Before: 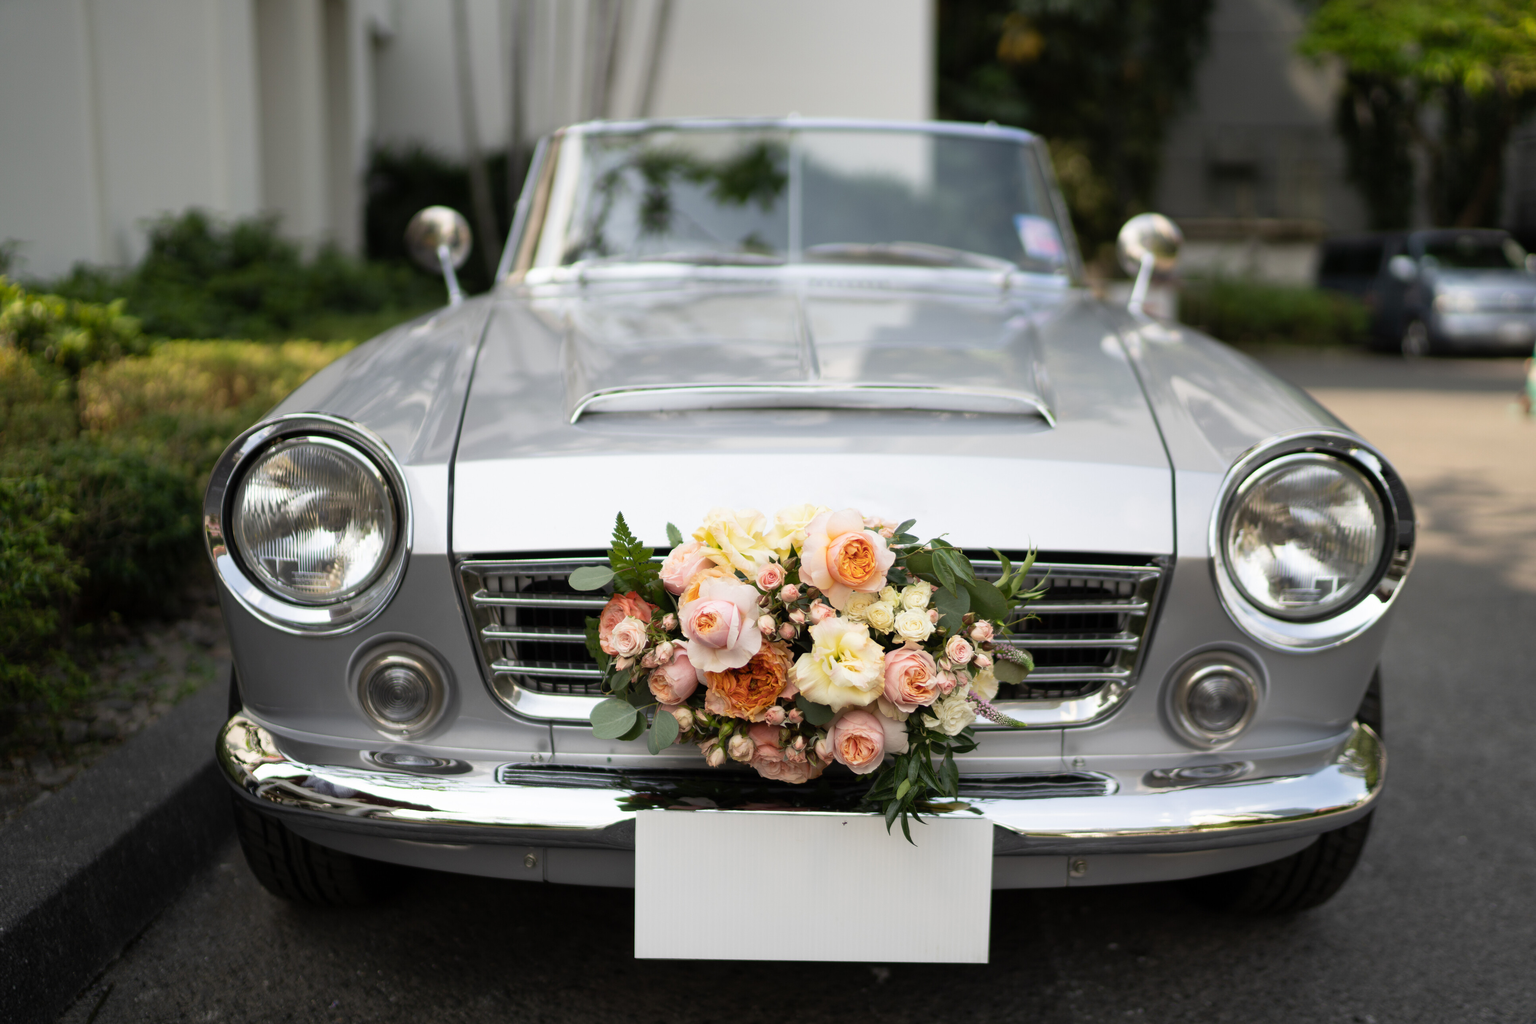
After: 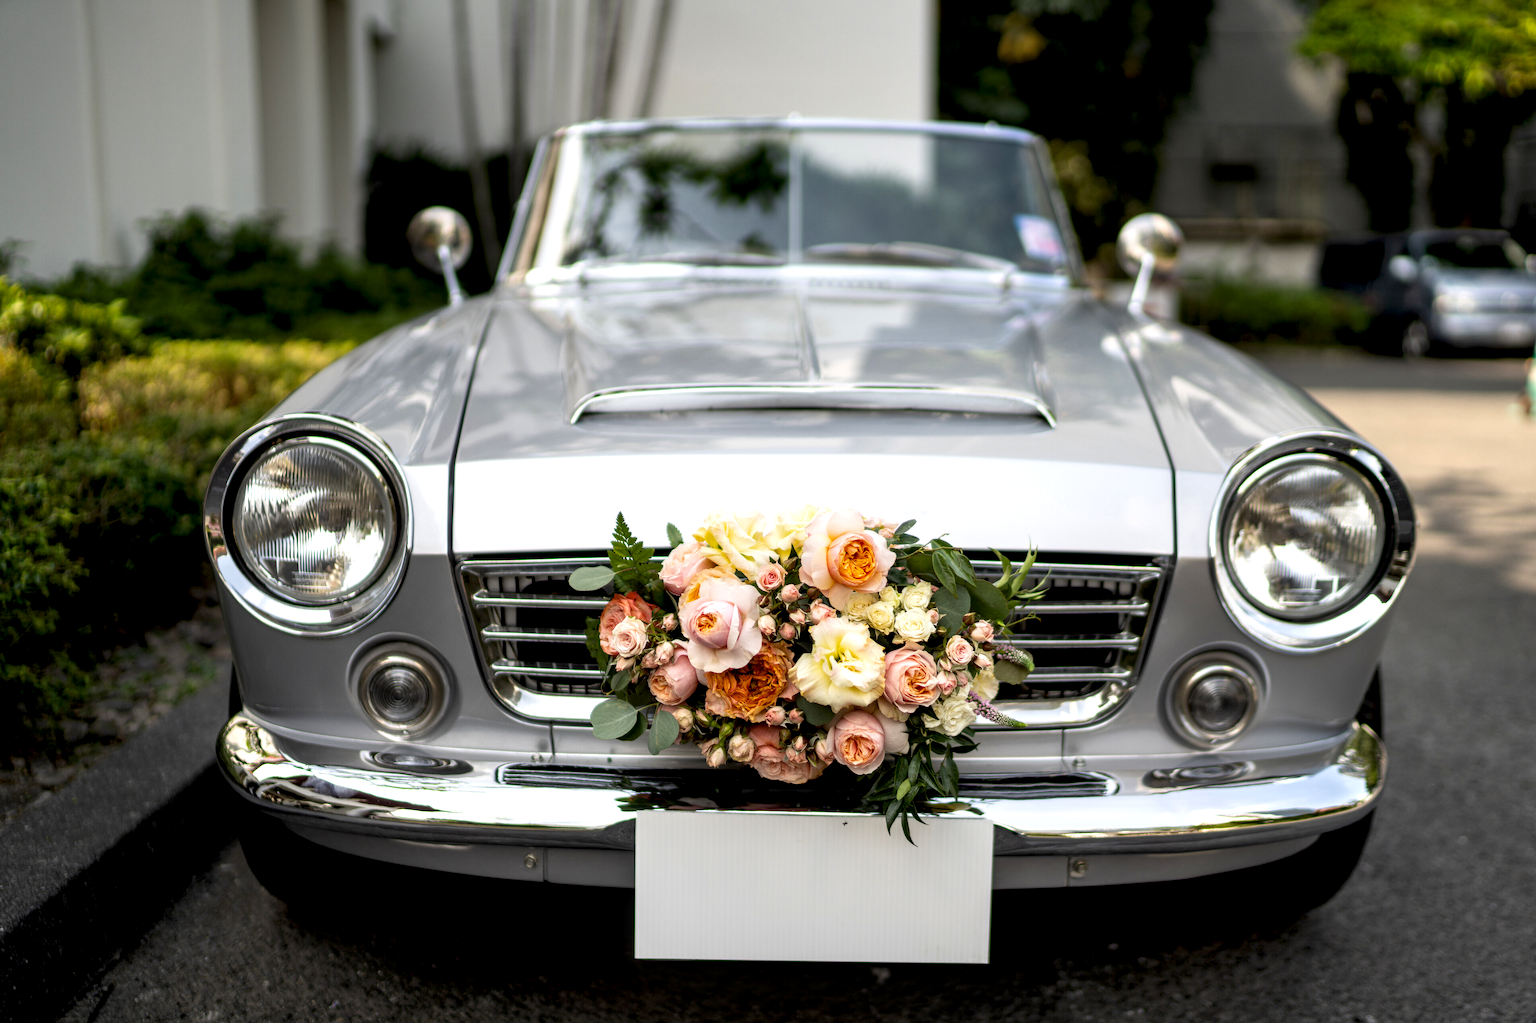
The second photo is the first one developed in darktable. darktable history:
tone equalizer: smoothing 1
local contrast: highlights 60%, shadows 63%, detail 160%
color balance rgb: global offset › luminance -0.293%, global offset › hue 258.76°, perceptual saturation grading › global saturation 19.922%
